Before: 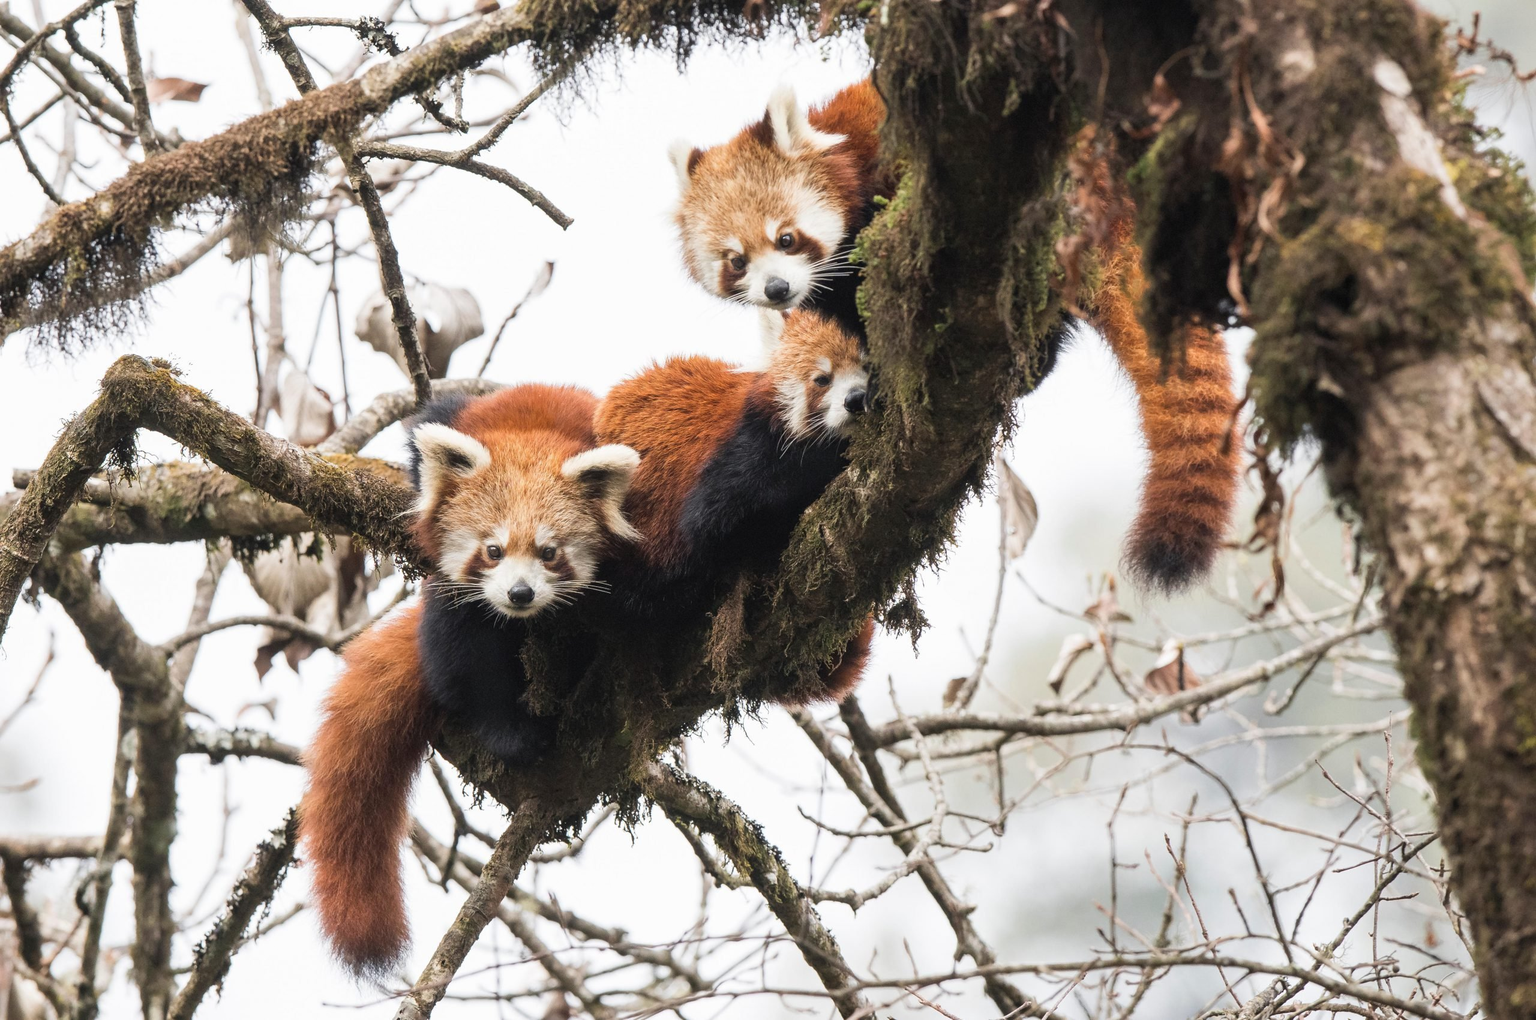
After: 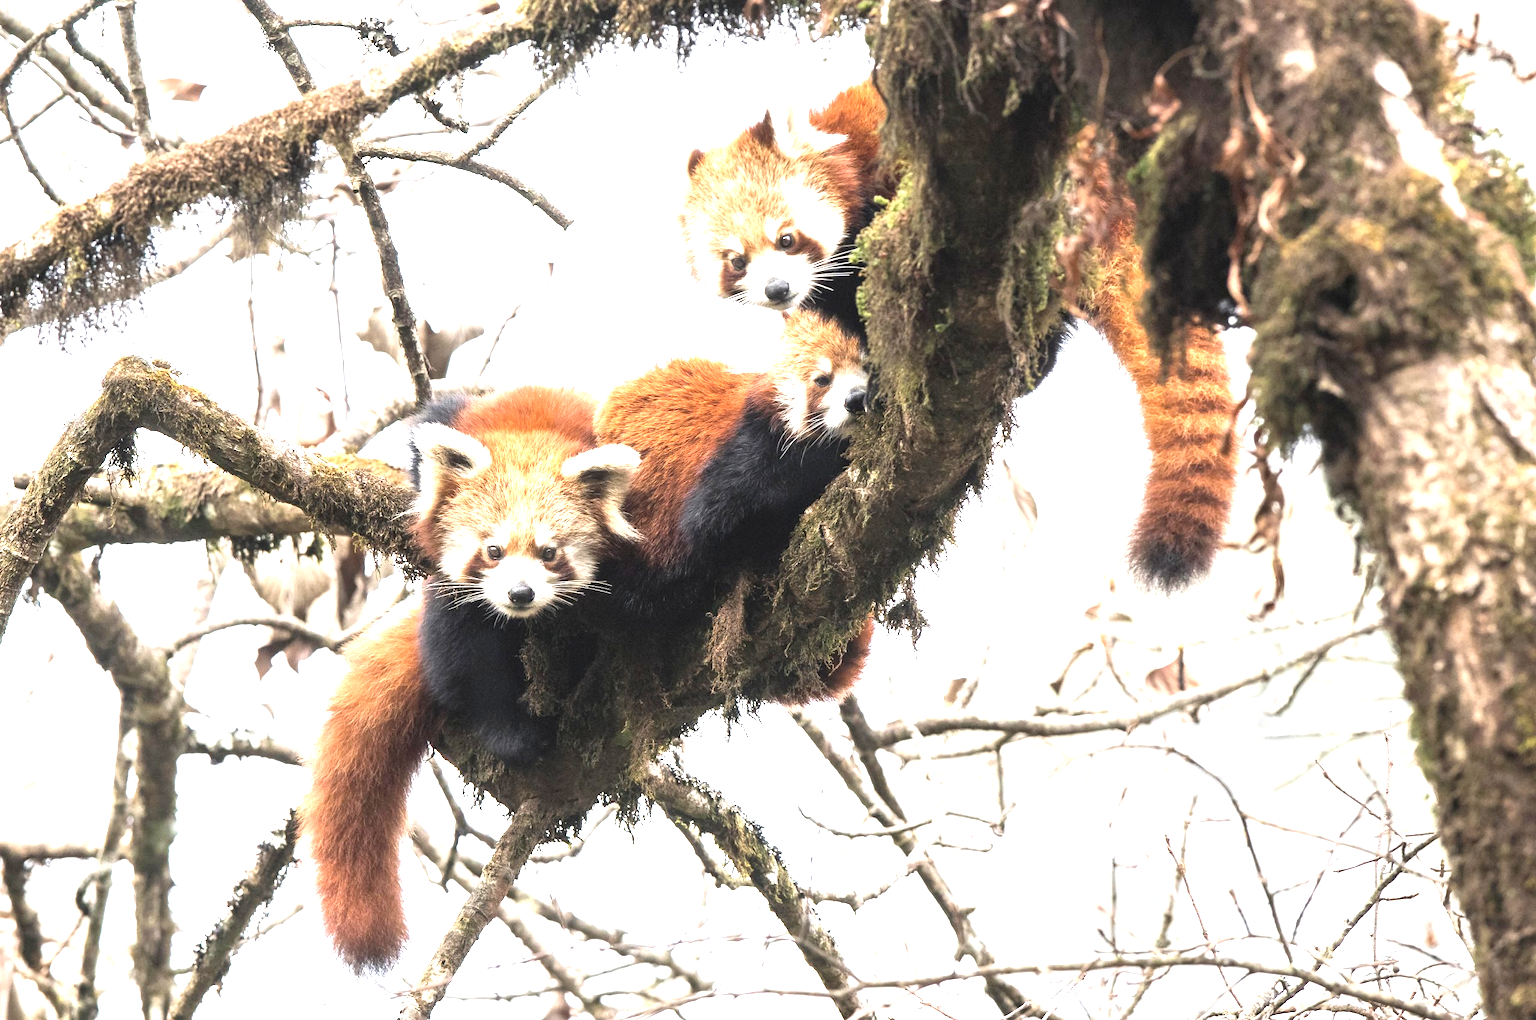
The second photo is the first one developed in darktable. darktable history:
contrast brightness saturation: saturation -0.06
exposure: black level correction 0, exposure 1.332 EV, compensate exposure bias true, compensate highlight preservation false
